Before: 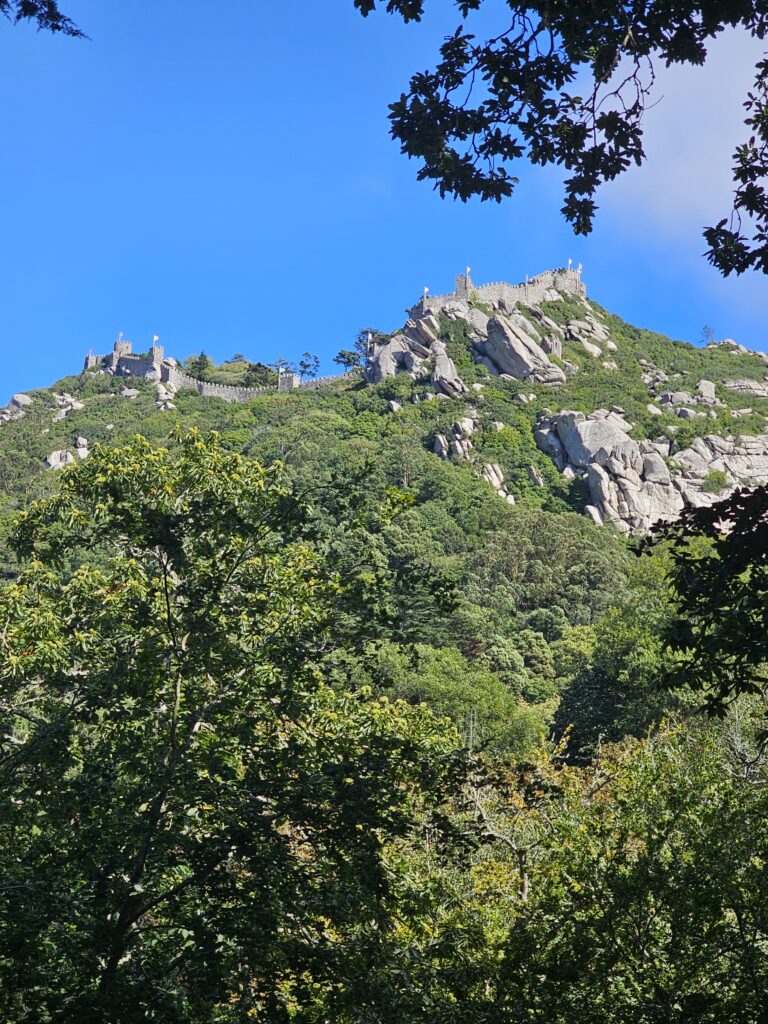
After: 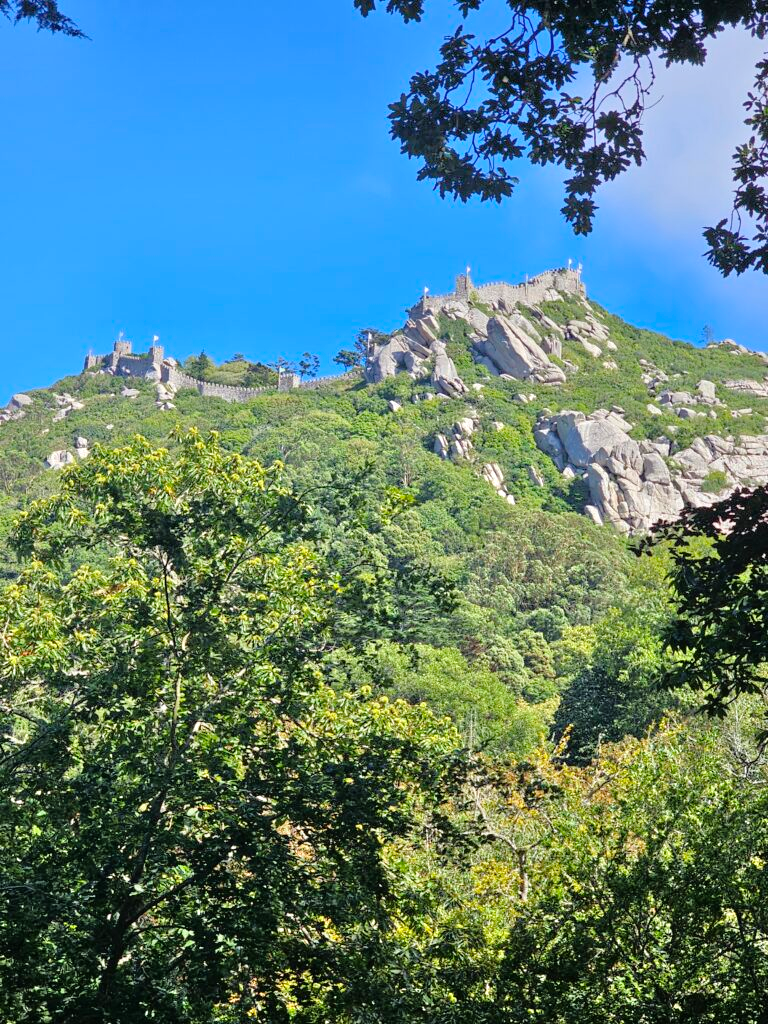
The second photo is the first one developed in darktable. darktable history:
tone equalizer: -7 EV 0.15 EV, -6 EV 0.6 EV, -5 EV 1.15 EV, -4 EV 1.33 EV, -3 EV 1.15 EV, -2 EV 0.6 EV, -1 EV 0.15 EV, mask exposure compensation -0.5 EV
velvia: strength 6%
